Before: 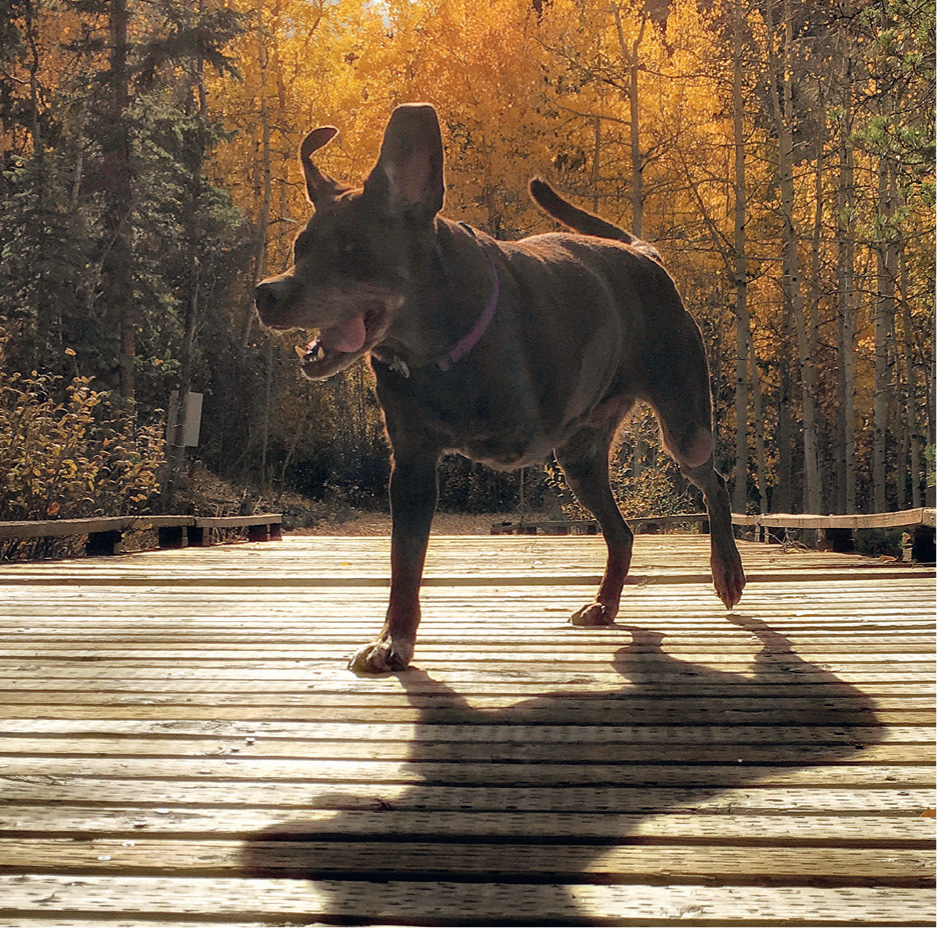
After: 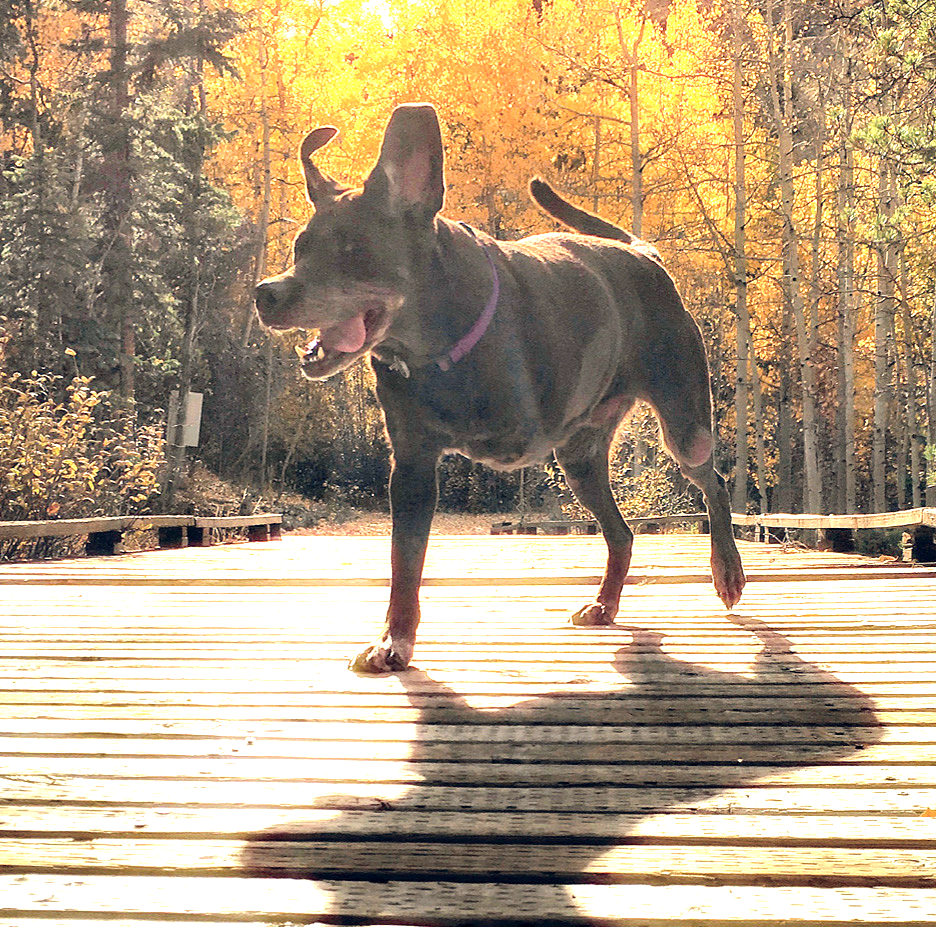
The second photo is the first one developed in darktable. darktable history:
exposure: black level correction 0.001, exposure 1.799 EV, compensate highlight preservation false
